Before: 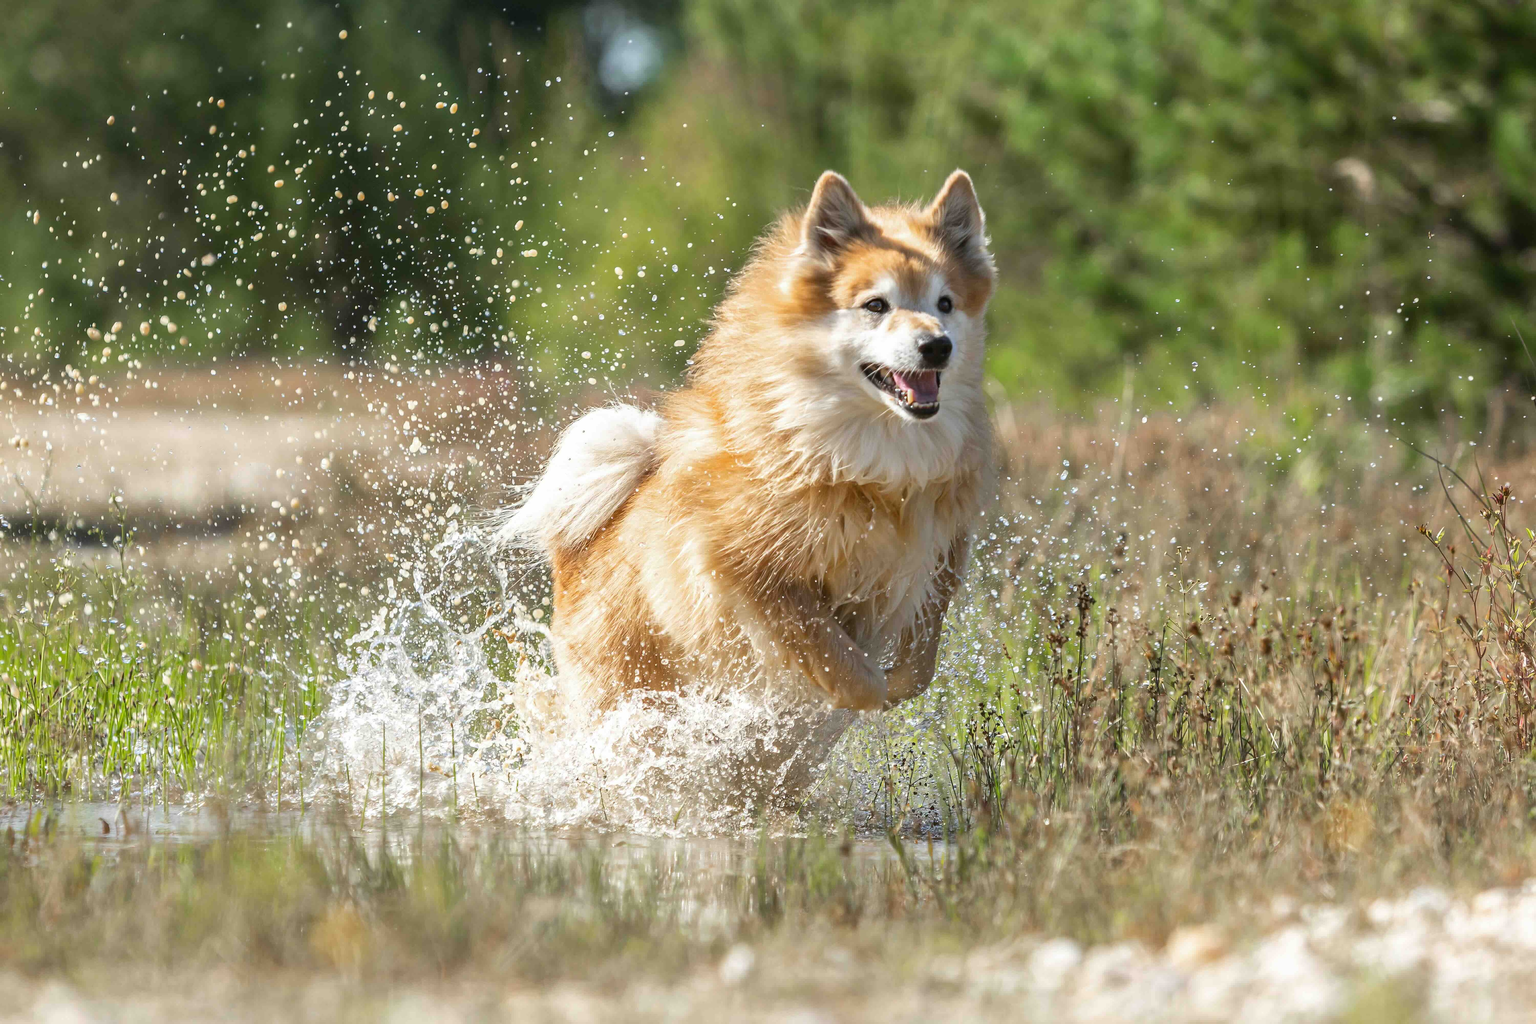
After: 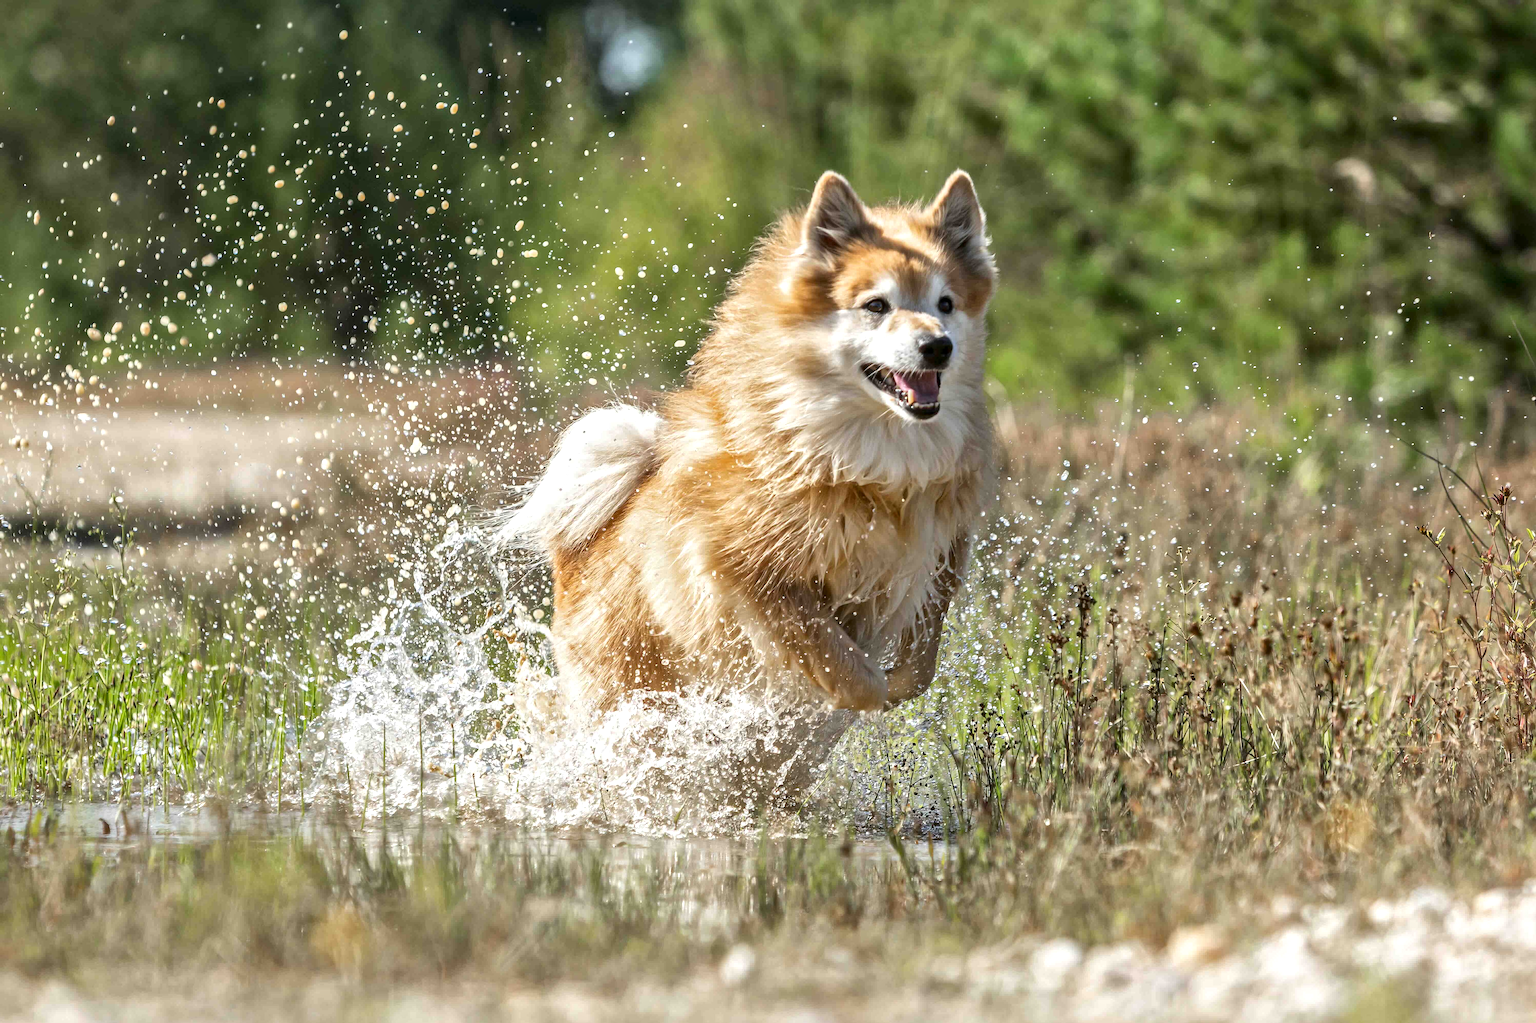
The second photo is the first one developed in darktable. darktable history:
local contrast: mode bilateral grid, contrast 51, coarseness 50, detail 150%, midtone range 0.2
